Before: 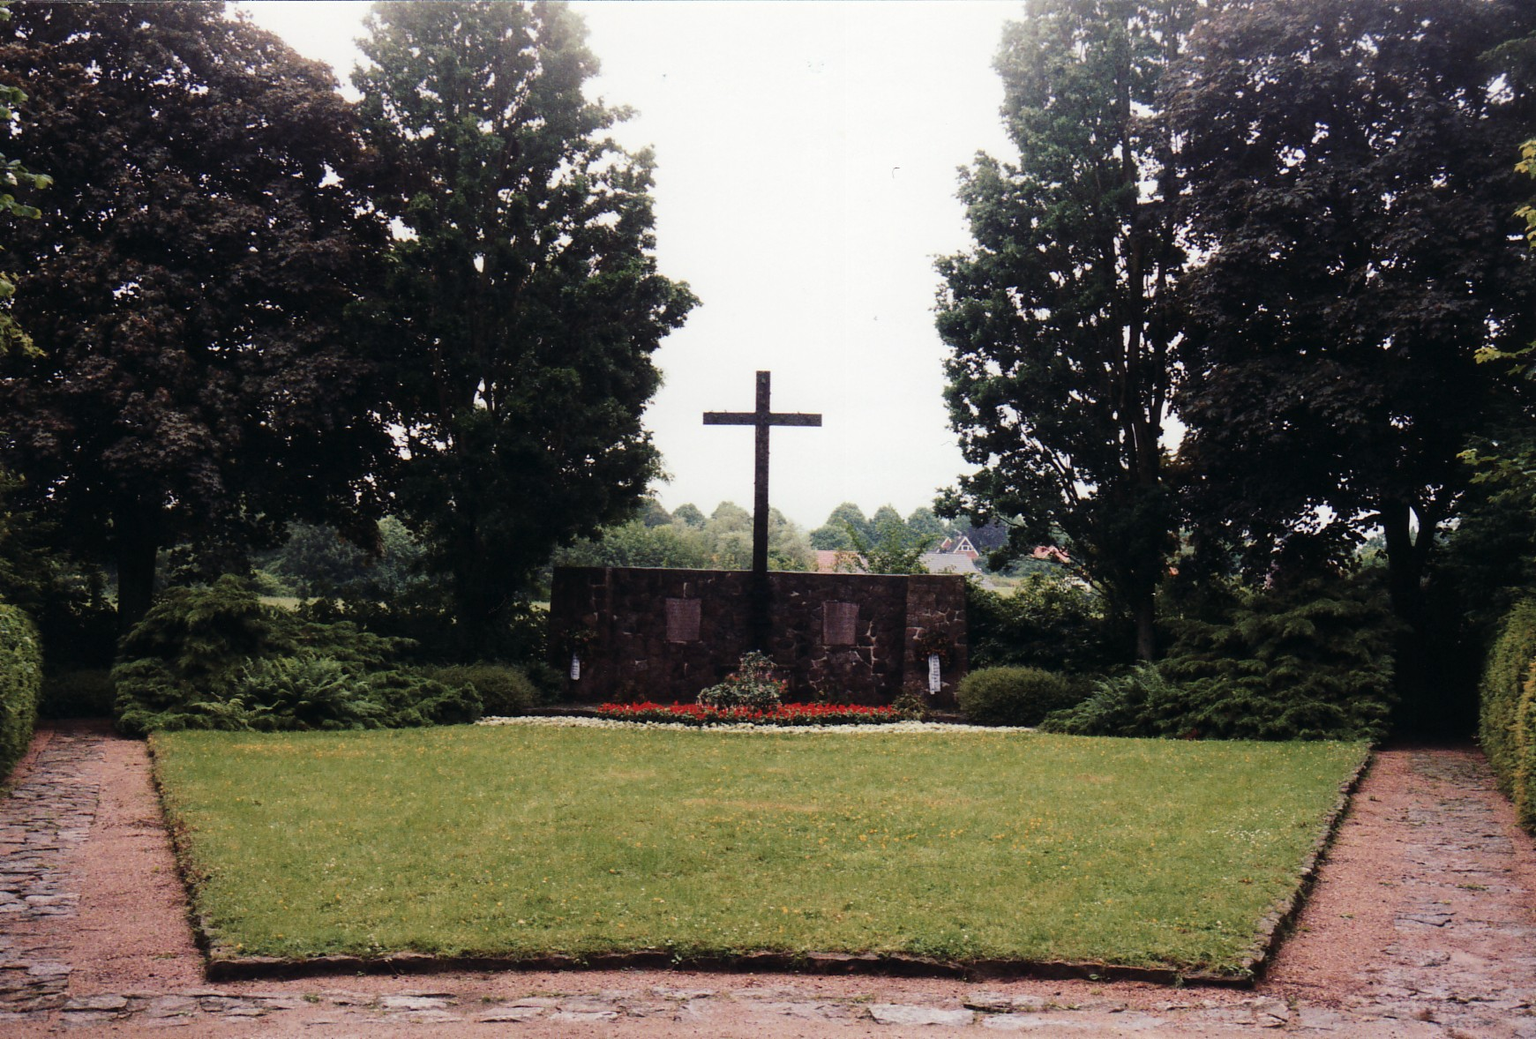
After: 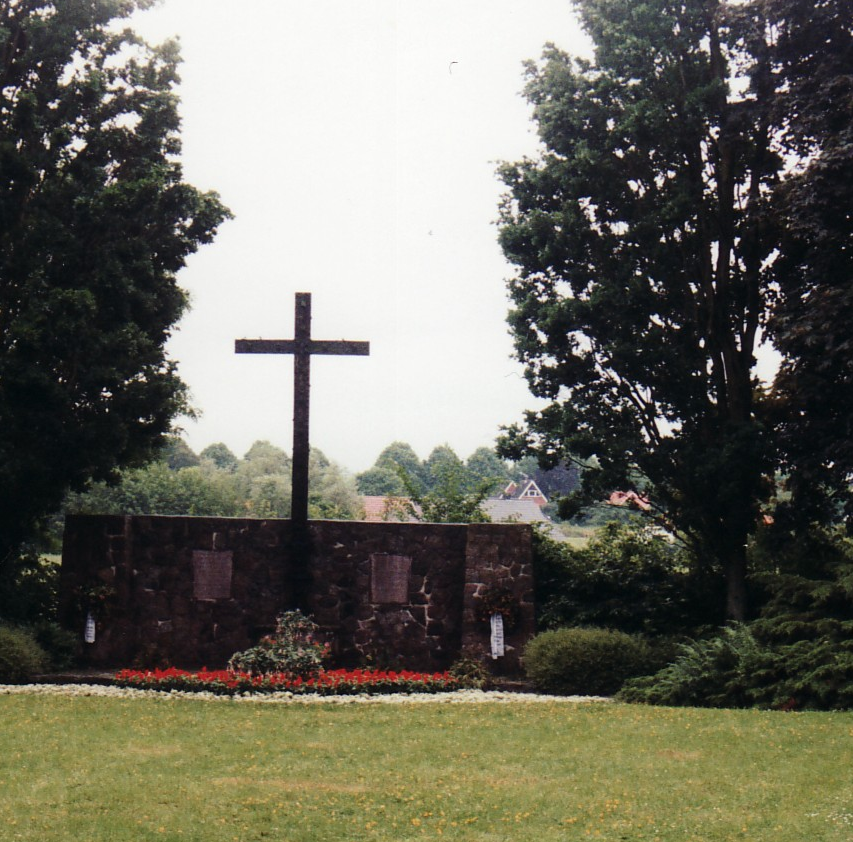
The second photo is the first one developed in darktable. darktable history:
crop: left 32.316%, top 10.944%, right 18.675%, bottom 17.577%
